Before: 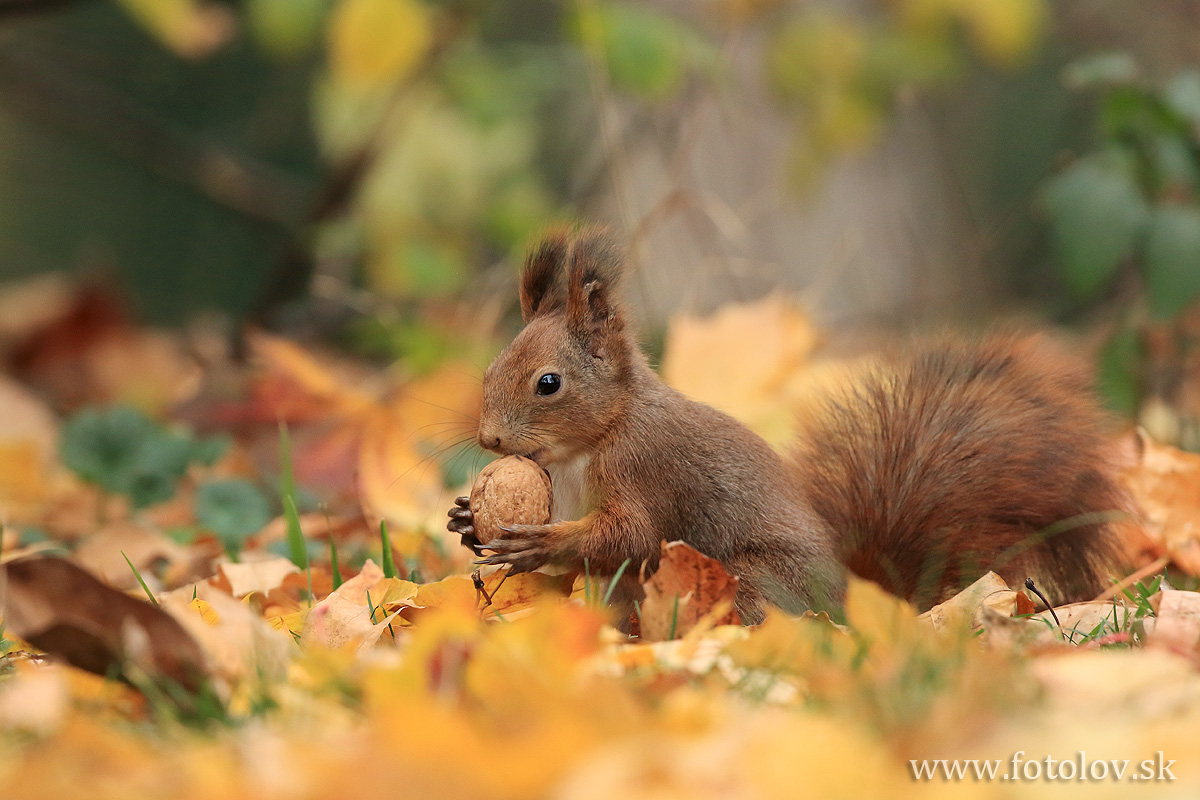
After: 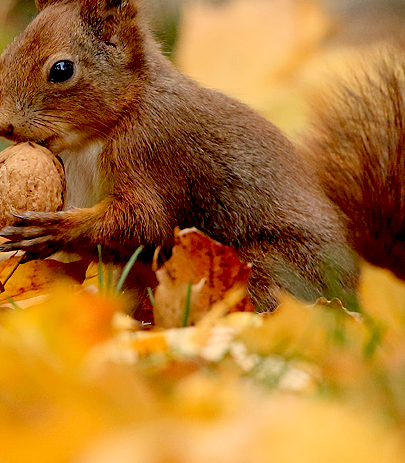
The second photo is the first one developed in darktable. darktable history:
crop: left 40.632%, top 39.239%, right 25.604%, bottom 2.781%
exposure: black level correction 0.048, exposure 0.013 EV, compensate highlight preservation false
